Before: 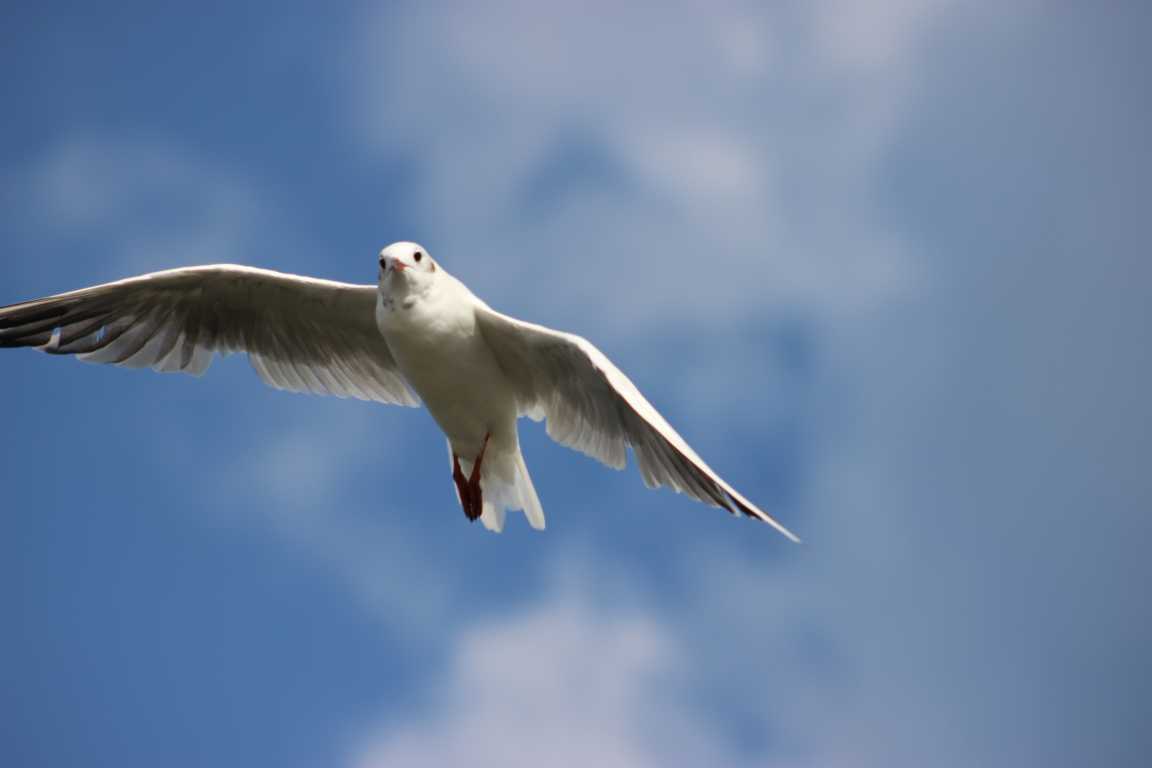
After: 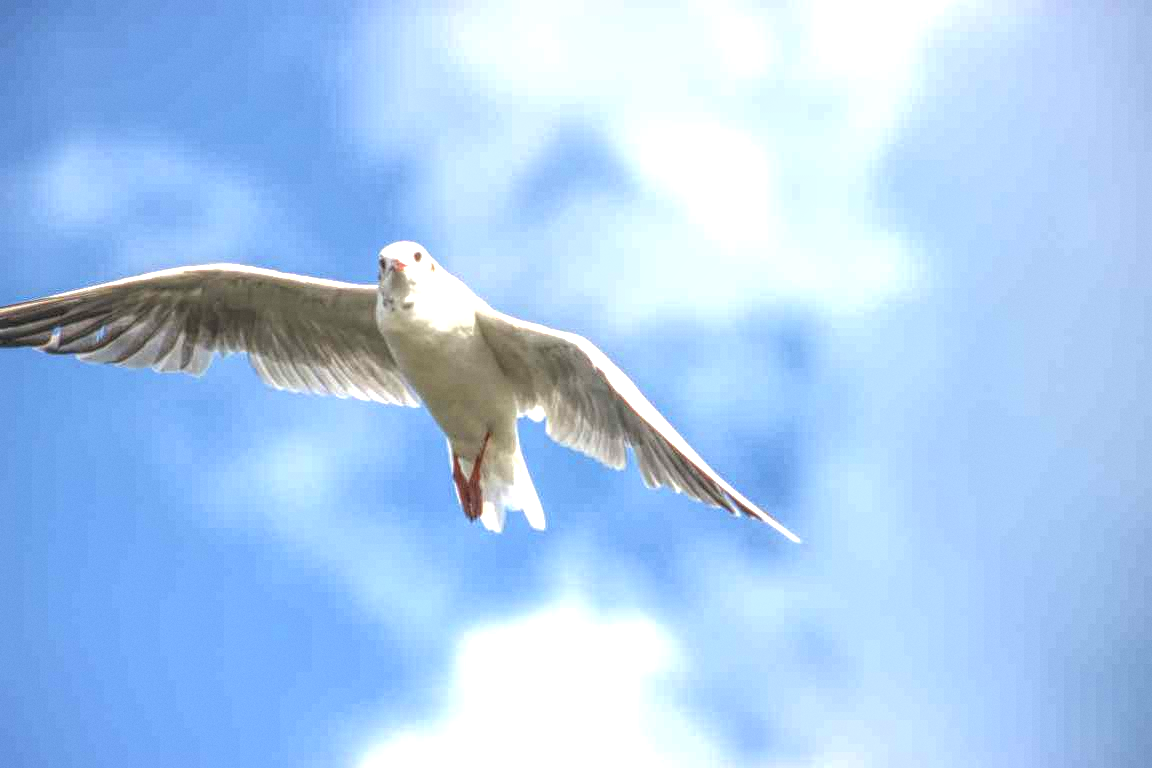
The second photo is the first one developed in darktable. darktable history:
grain: coarseness 14.57 ISO, strength 8.8%
exposure: black level correction 0, exposure 1.45 EV, compensate exposure bias true, compensate highlight preservation false
local contrast: highlights 20%, shadows 30%, detail 200%, midtone range 0.2
